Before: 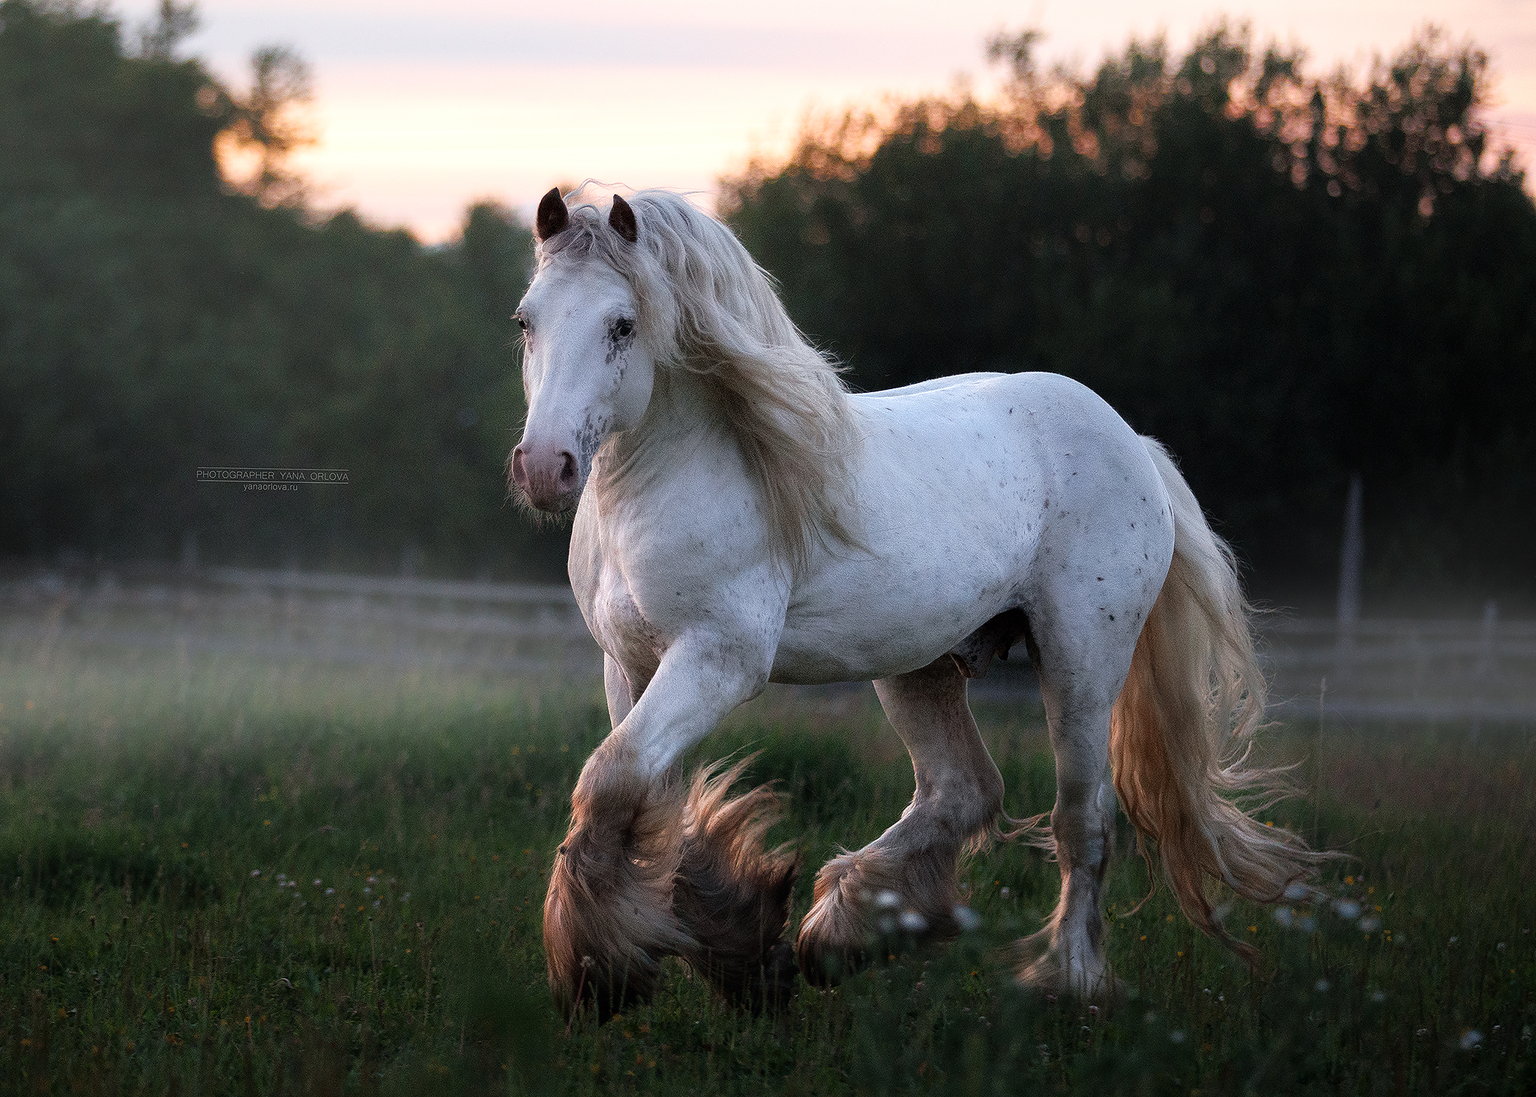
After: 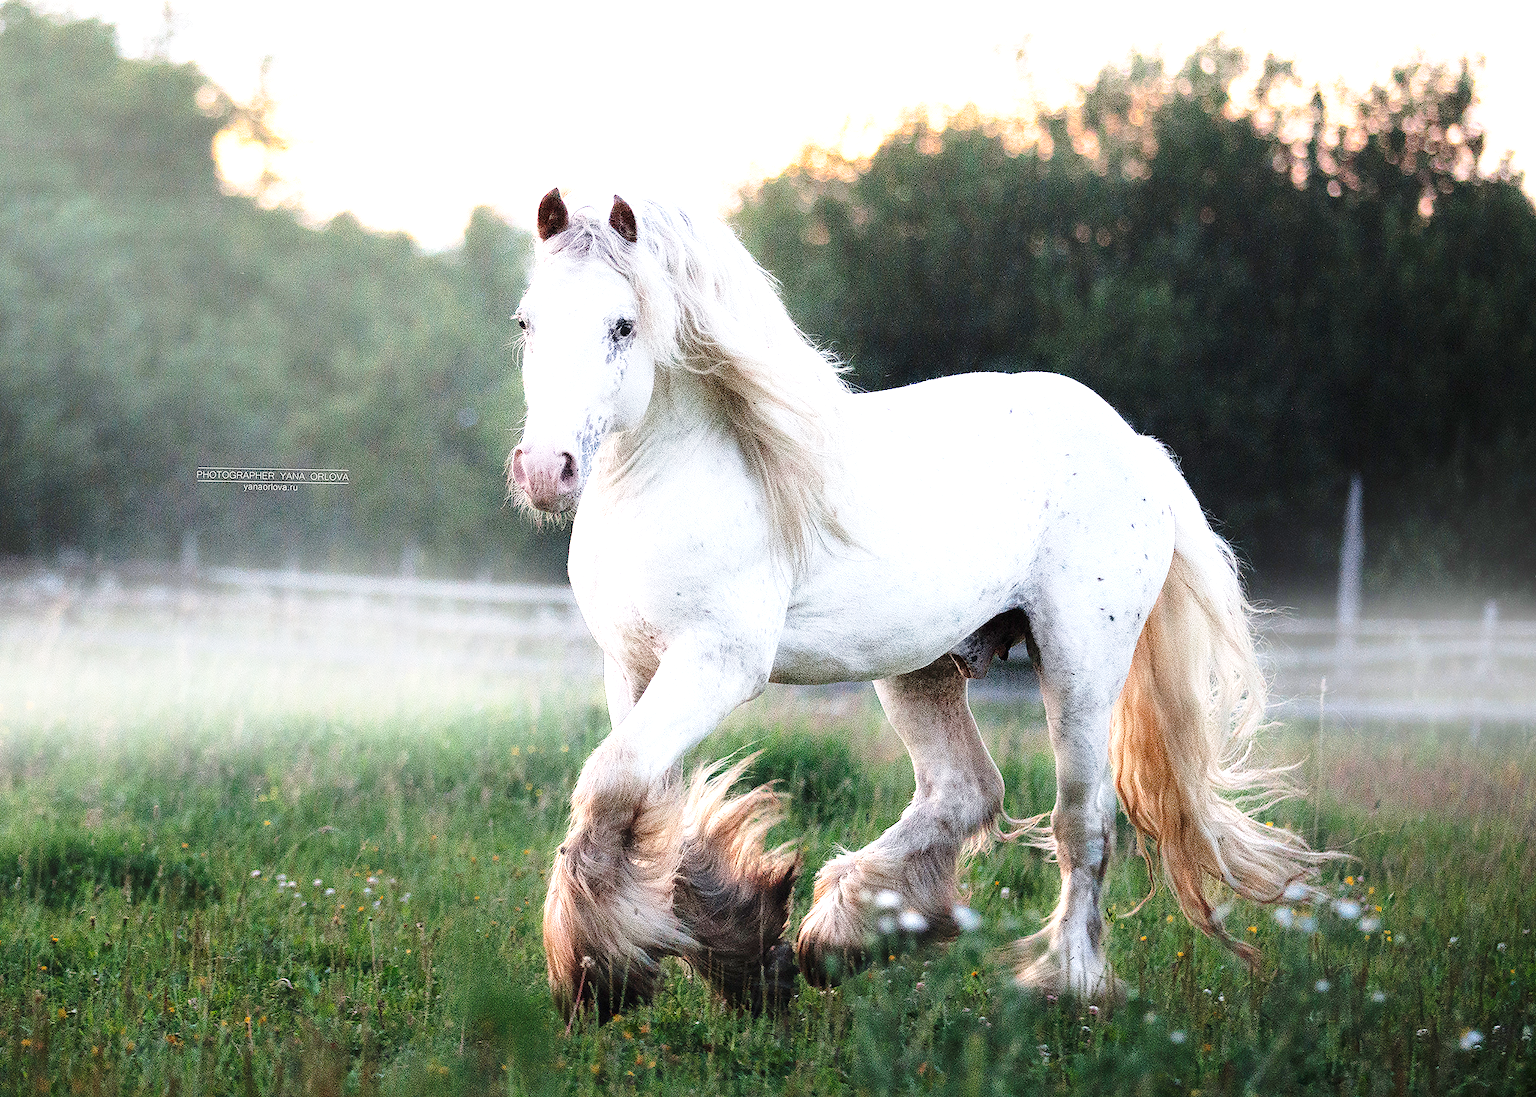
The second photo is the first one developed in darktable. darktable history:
exposure: black level correction 0, exposure 1.959 EV, compensate highlight preservation false
base curve: curves: ch0 [(0, 0) (0.028, 0.03) (0.121, 0.232) (0.46, 0.748) (0.859, 0.968) (1, 1)], preserve colors none
